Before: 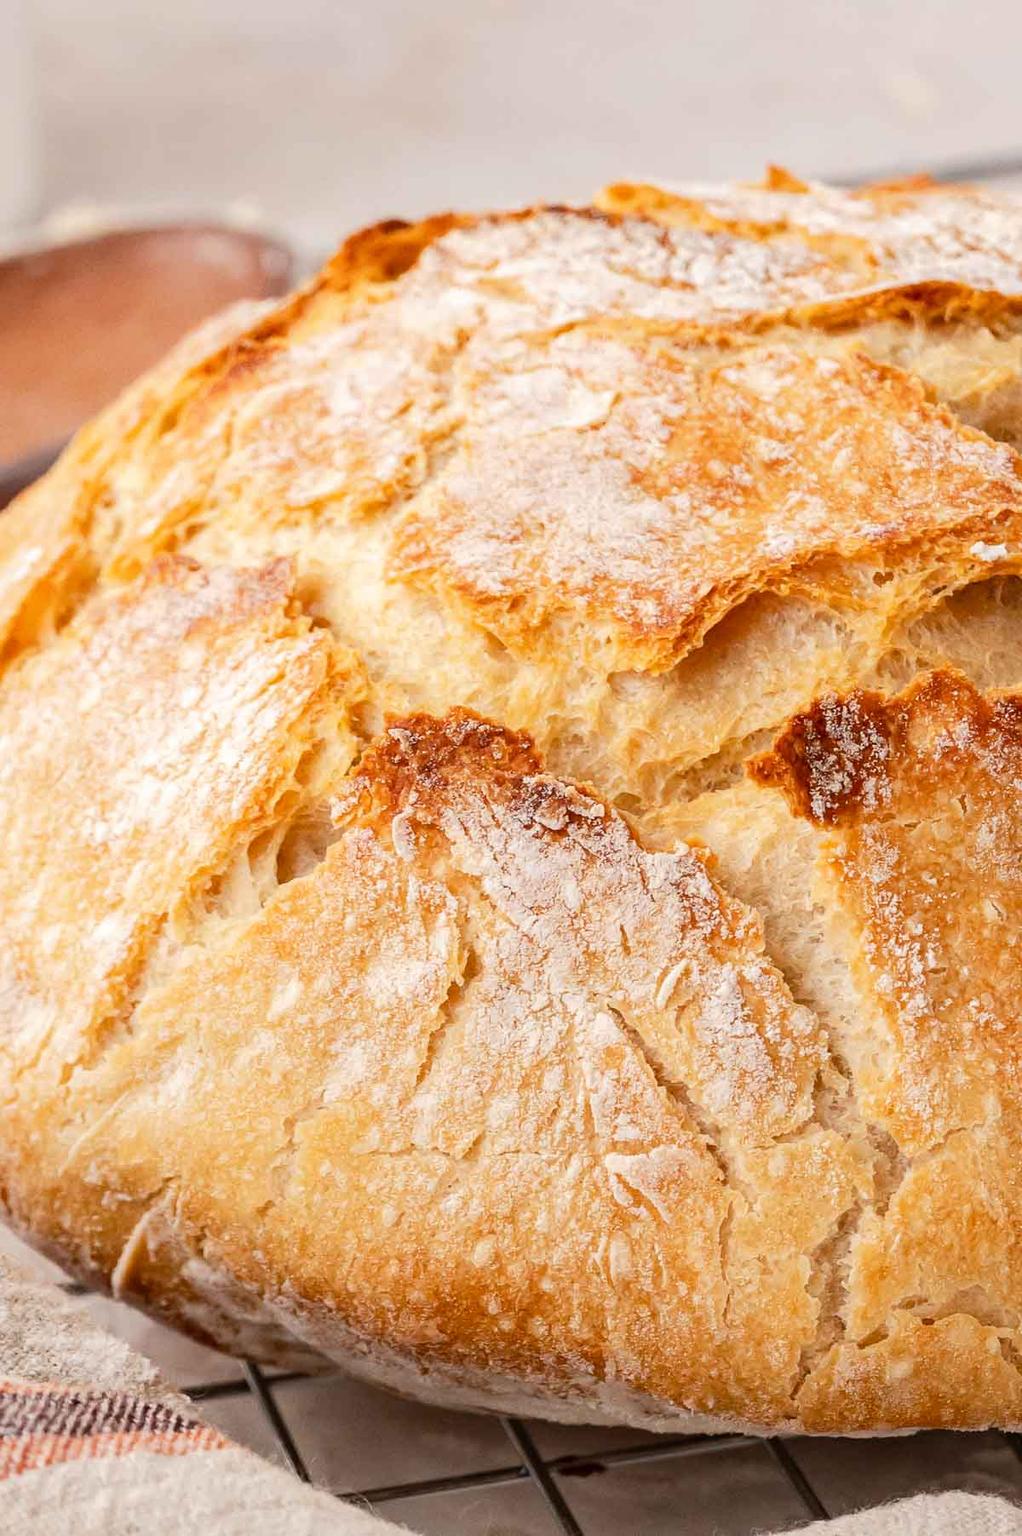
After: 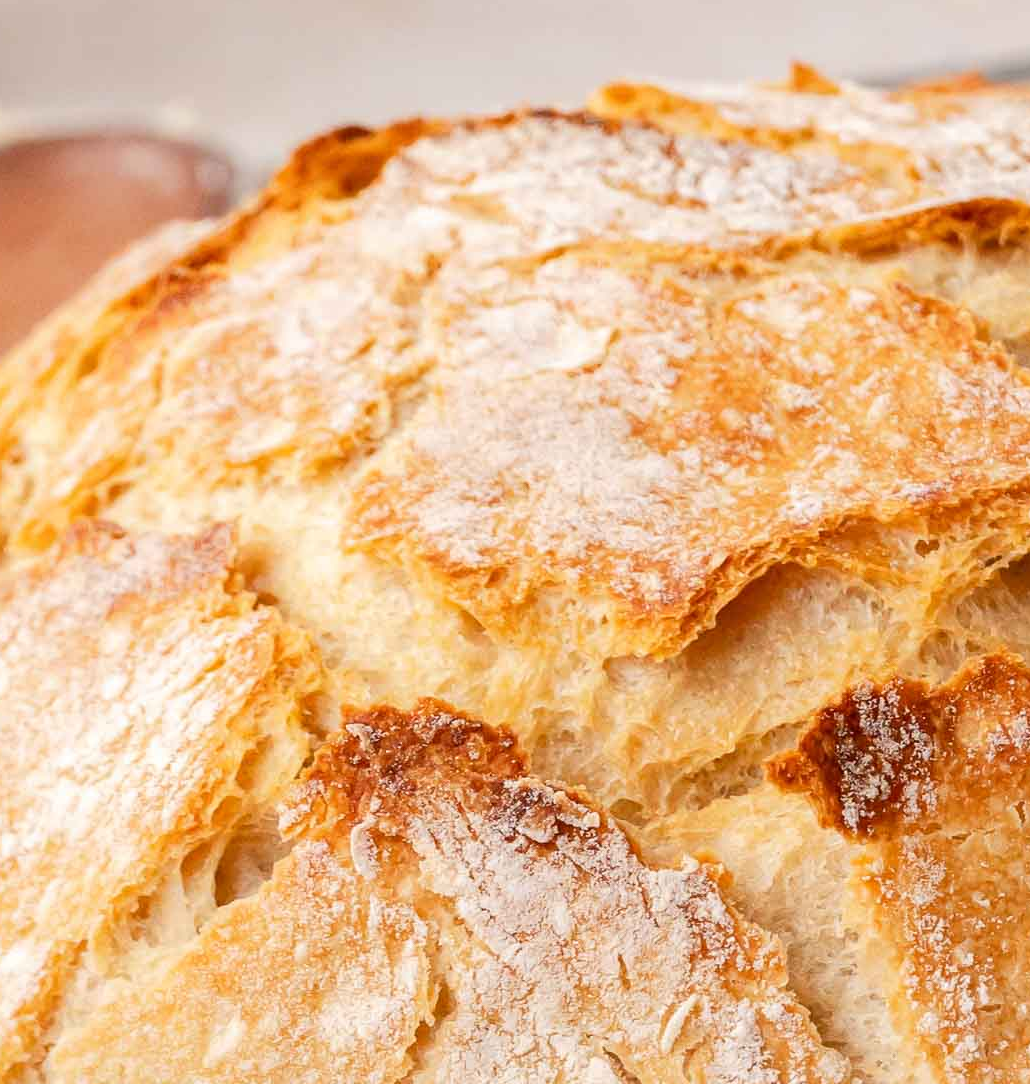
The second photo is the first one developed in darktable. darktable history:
crop and rotate: left 9.249%, top 7.34%, right 4.91%, bottom 32.527%
